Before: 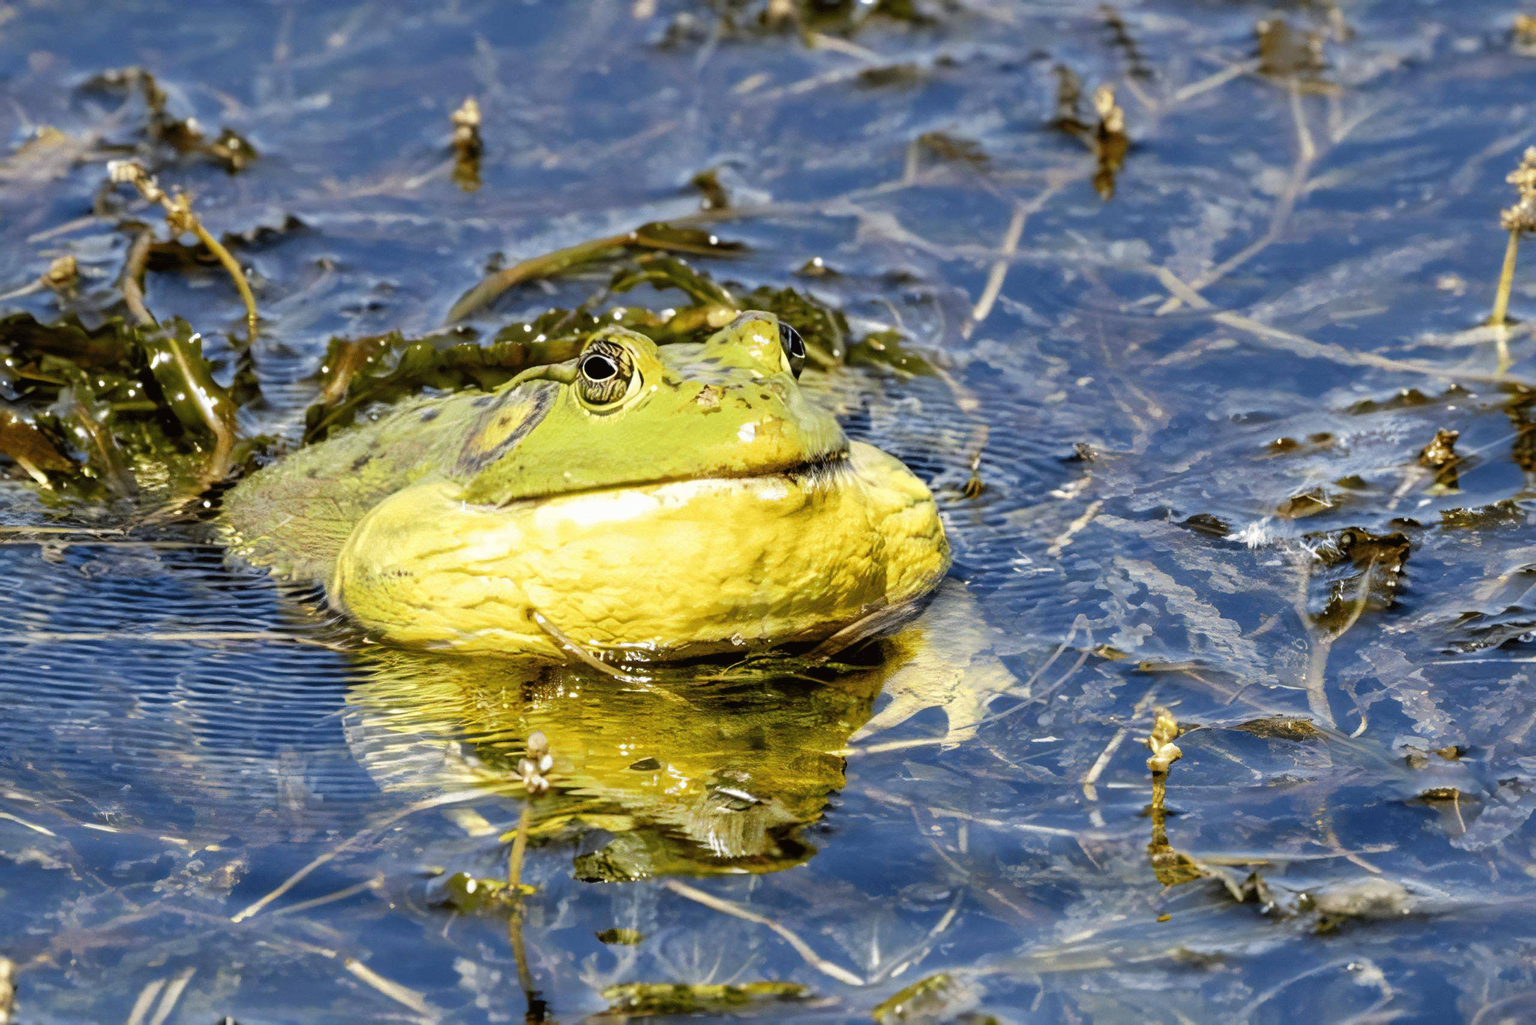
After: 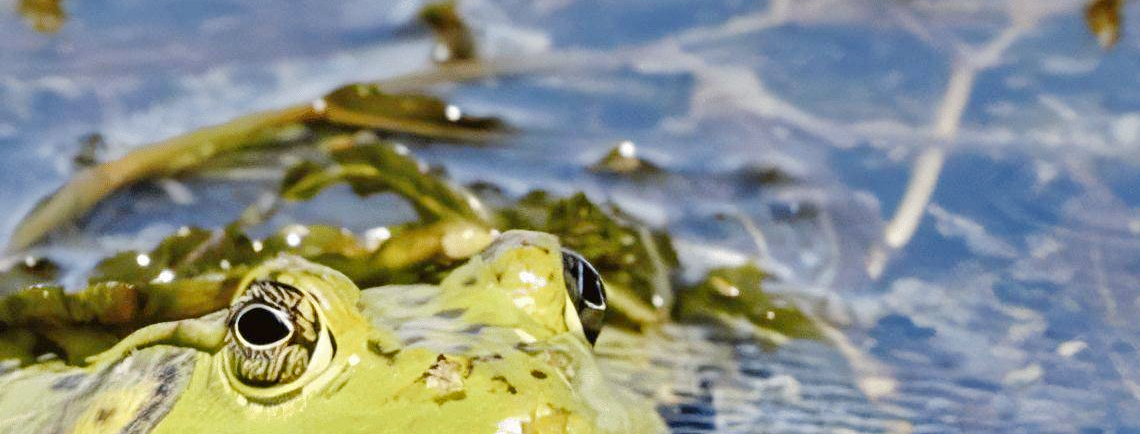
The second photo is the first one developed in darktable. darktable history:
base curve: curves: ch0 [(0, 0) (0.158, 0.273) (0.879, 0.895) (1, 1)], preserve colors none
crop: left 28.775%, top 16.827%, right 26.662%, bottom 57.763%
exposure: compensate exposure bias true, compensate highlight preservation false
shadows and highlights: shadows 53.23, soften with gaussian
